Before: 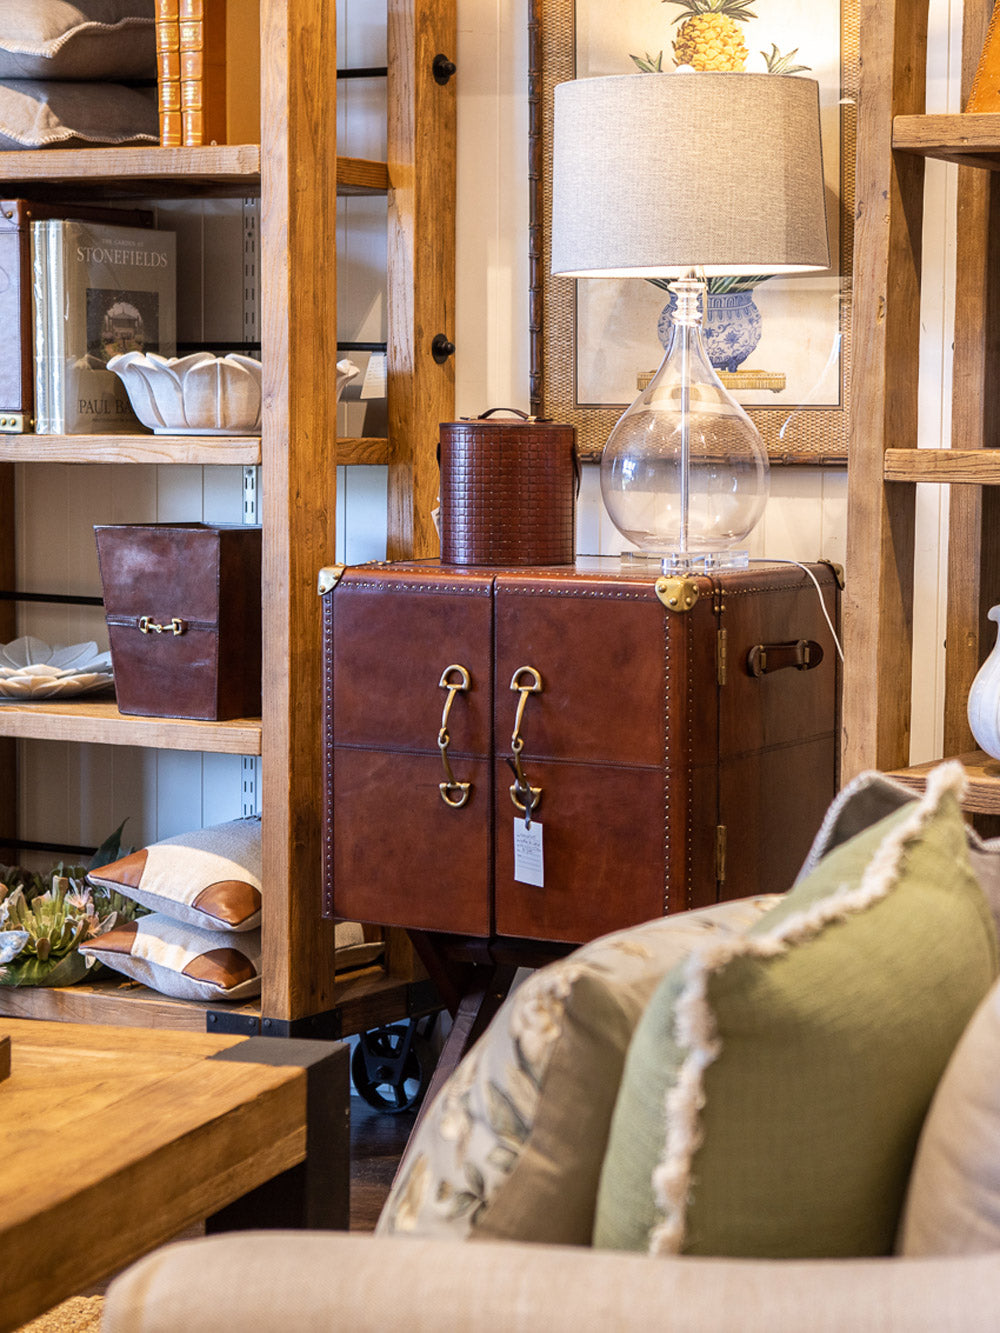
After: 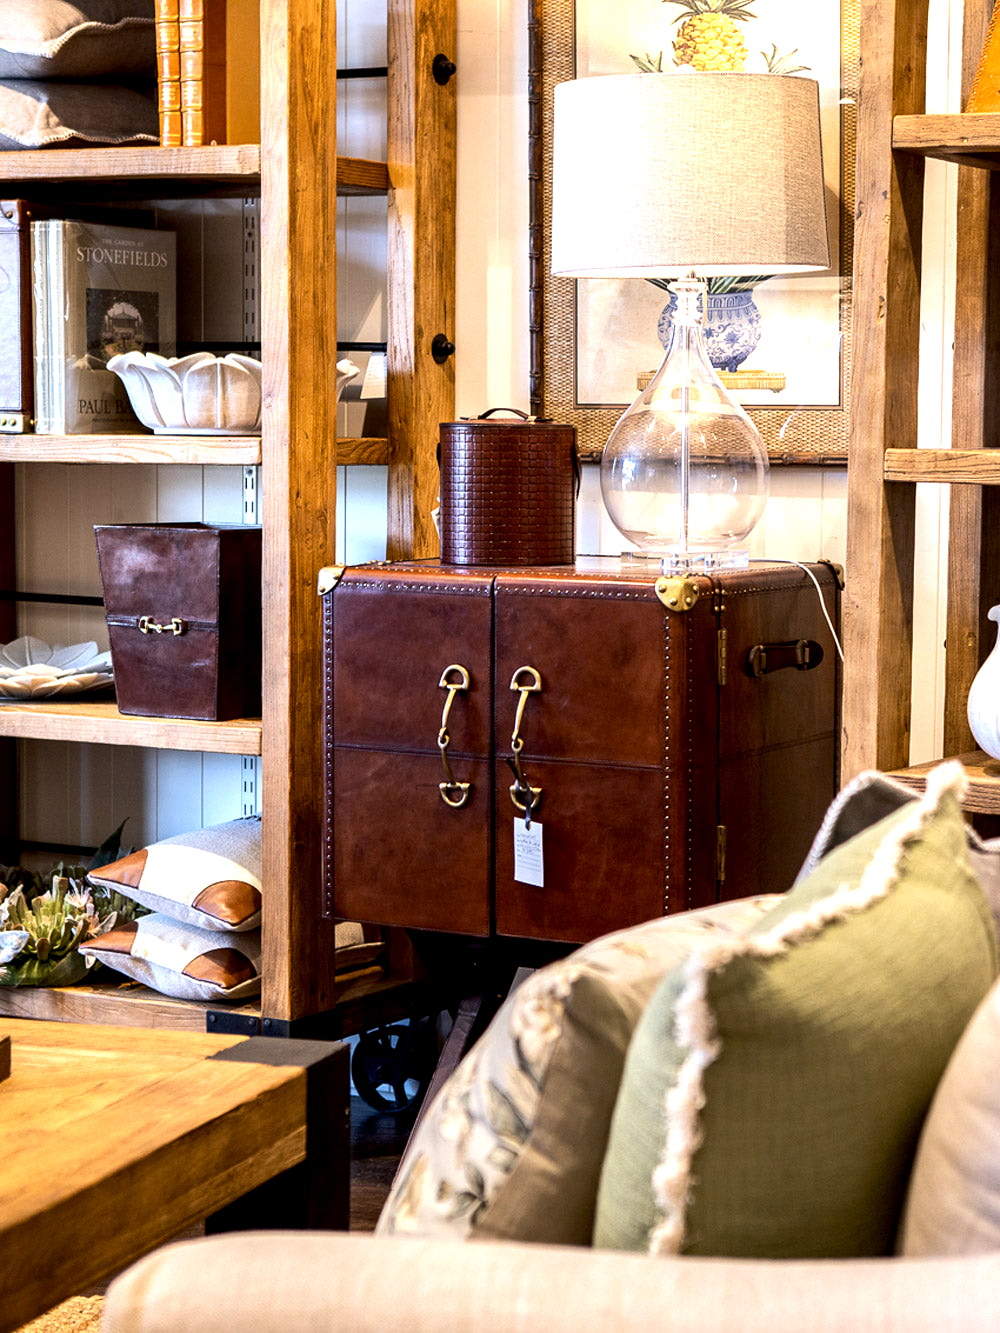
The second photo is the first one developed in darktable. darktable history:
tone equalizer: -8 EV -0.75 EV, -7 EV -0.7 EV, -6 EV -0.6 EV, -5 EV -0.4 EV, -3 EV 0.4 EV, -2 EV 0.6 EV, -1 EV 0.7 EV, +0 EV 0.75 EV, edges refinement/feathering 500, mask exposure compensation -1.57 EV, preserve details no
exposure: black level correction 0.011, compensate highlight preservation false
